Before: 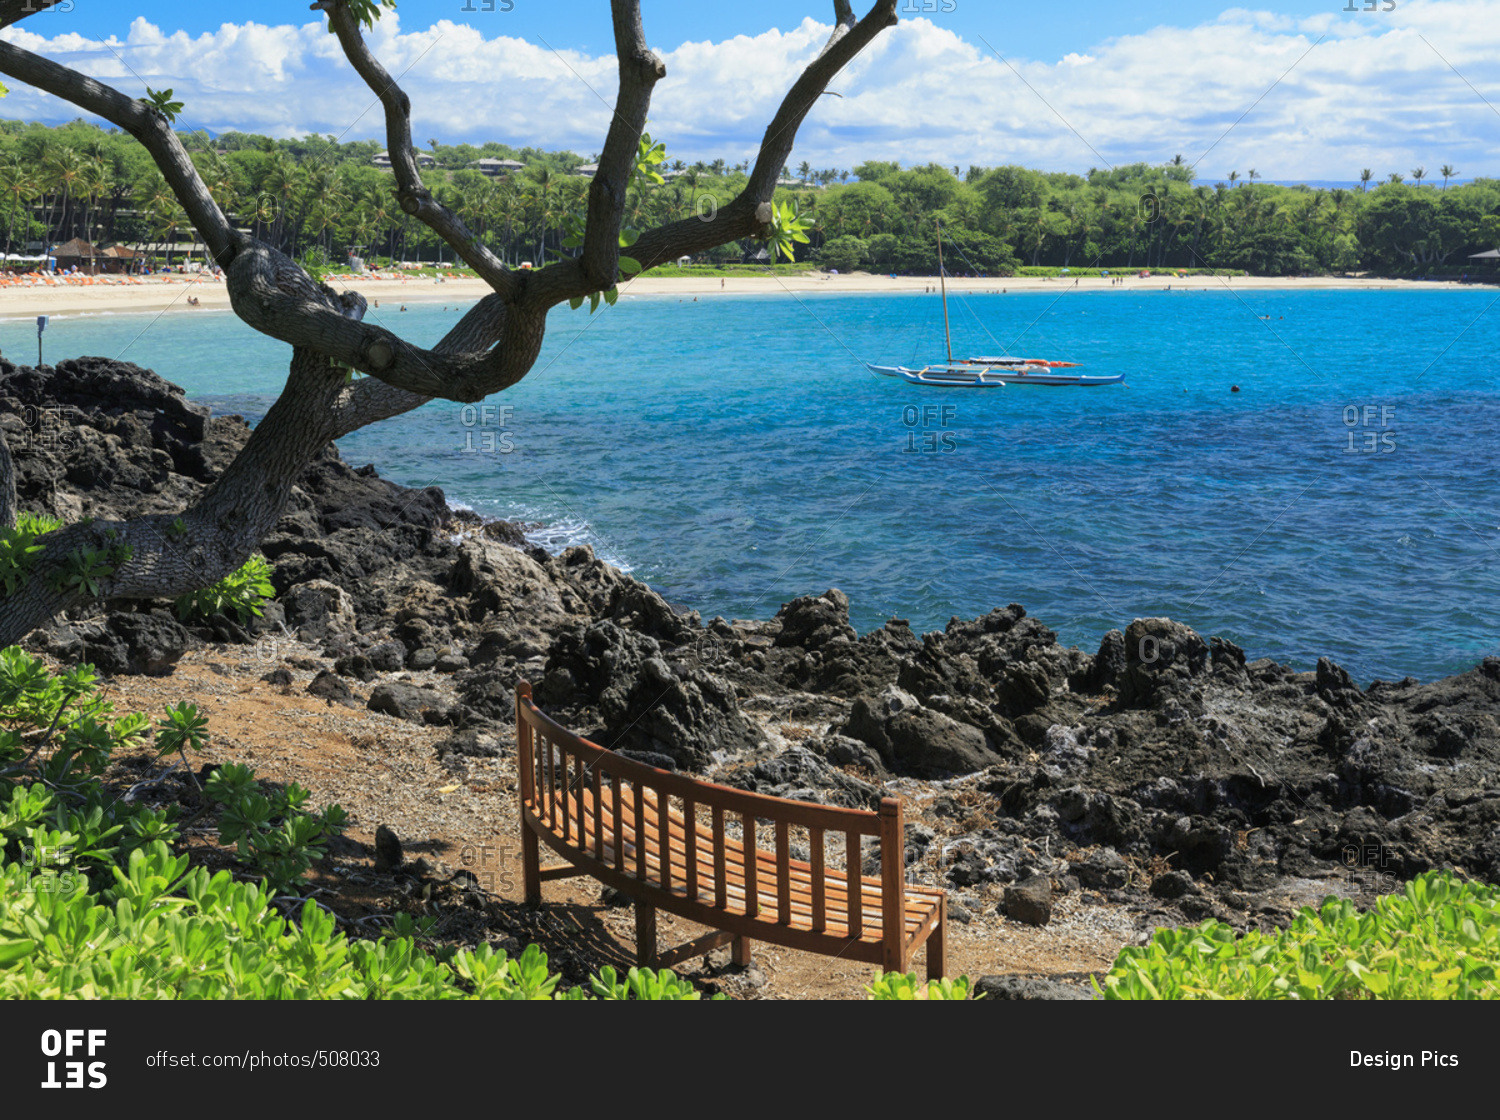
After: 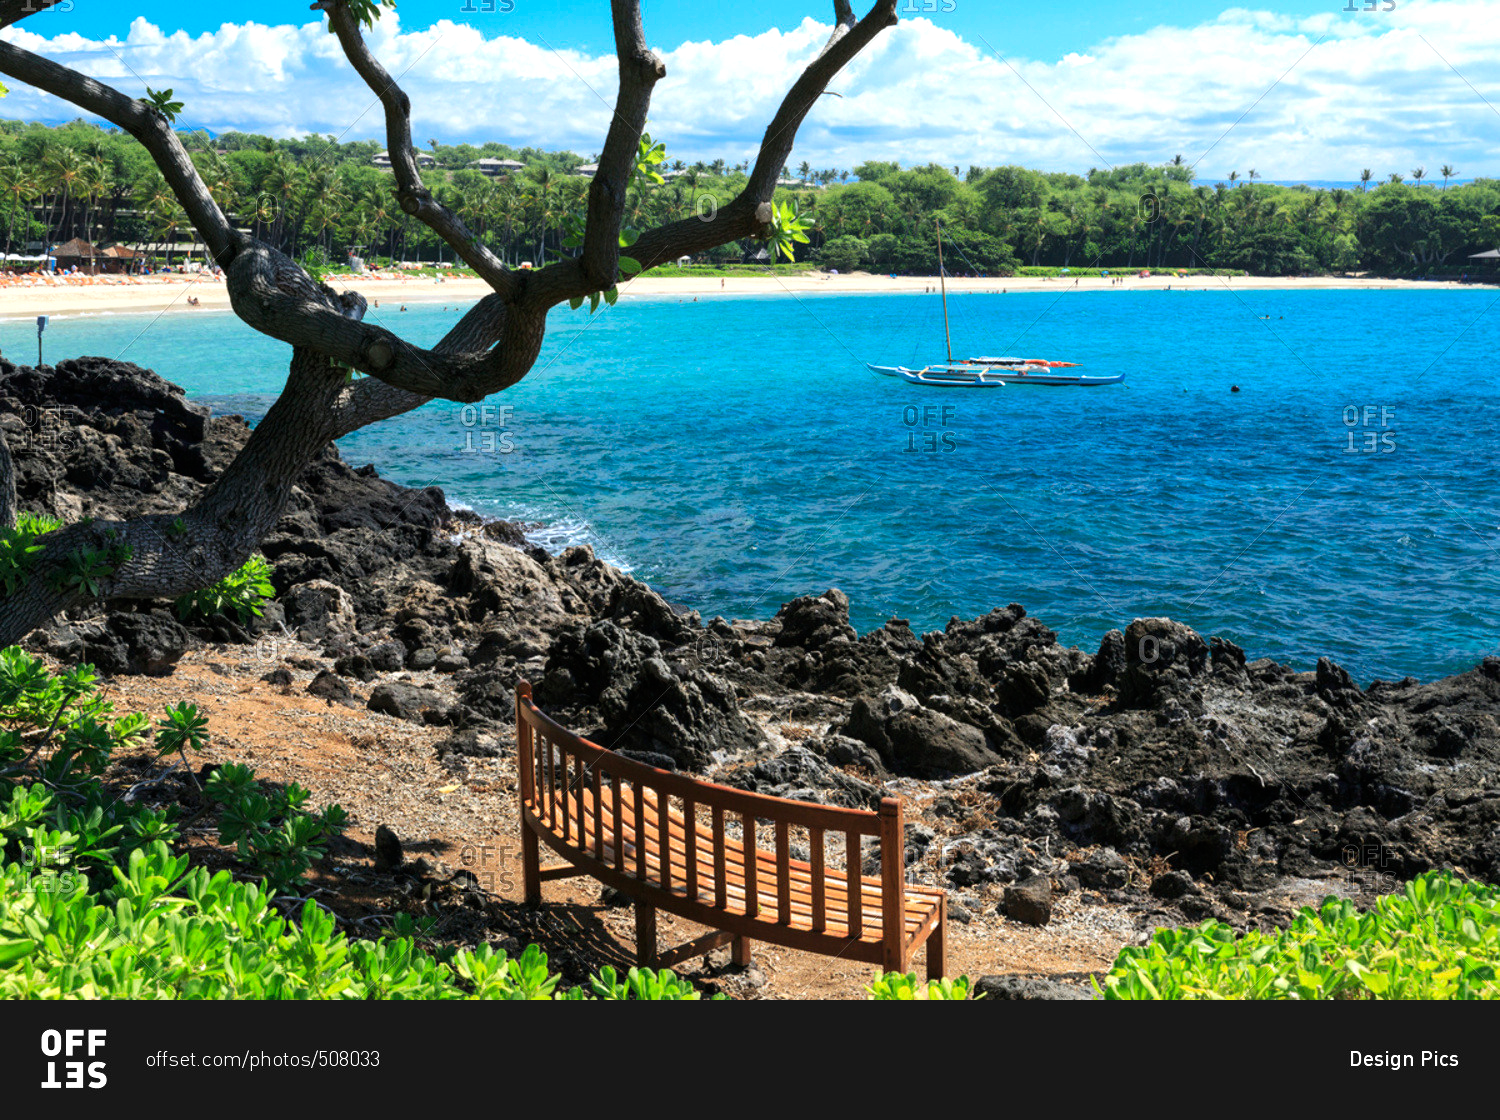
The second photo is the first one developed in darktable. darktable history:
tone equalizer: -8 EV -0.399 EV, -7 EV -0.409 EV, -6 EV -0.354 EV, -5 EV -0.183 EV, -3 EV 0.194 EV, -2 EV 0.358 EV, -1 EV 0.385 EV, +0 EV 0.401 EV, edges refinement/feathering 500, mask exposure compensation -1.57 EV, preserve details no
